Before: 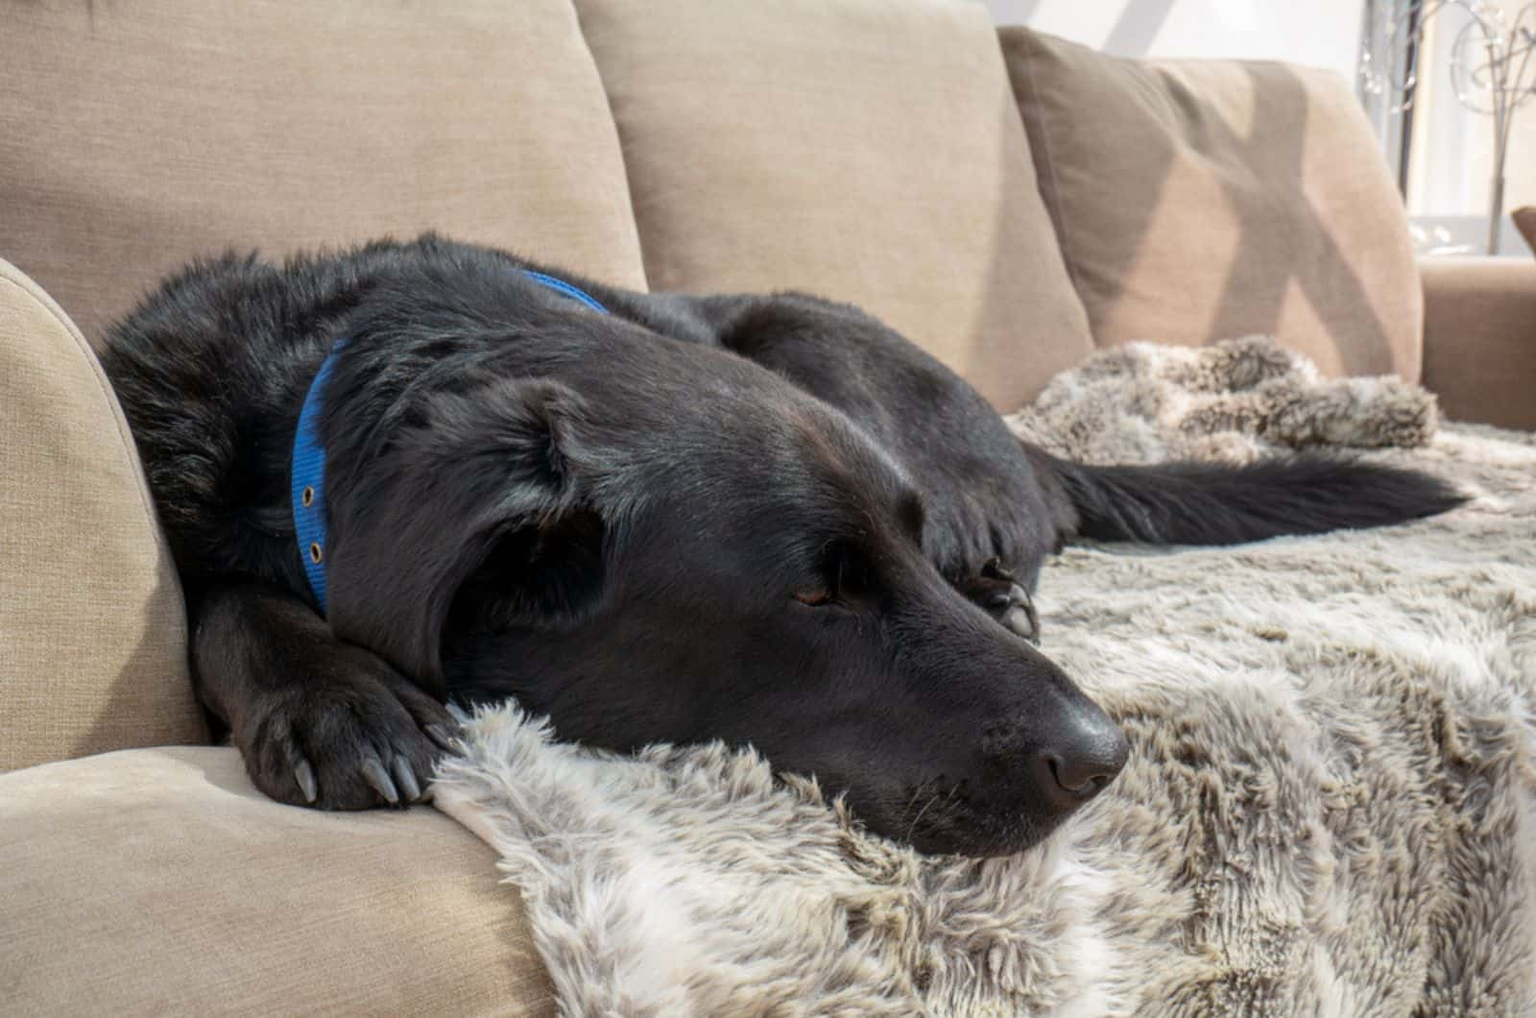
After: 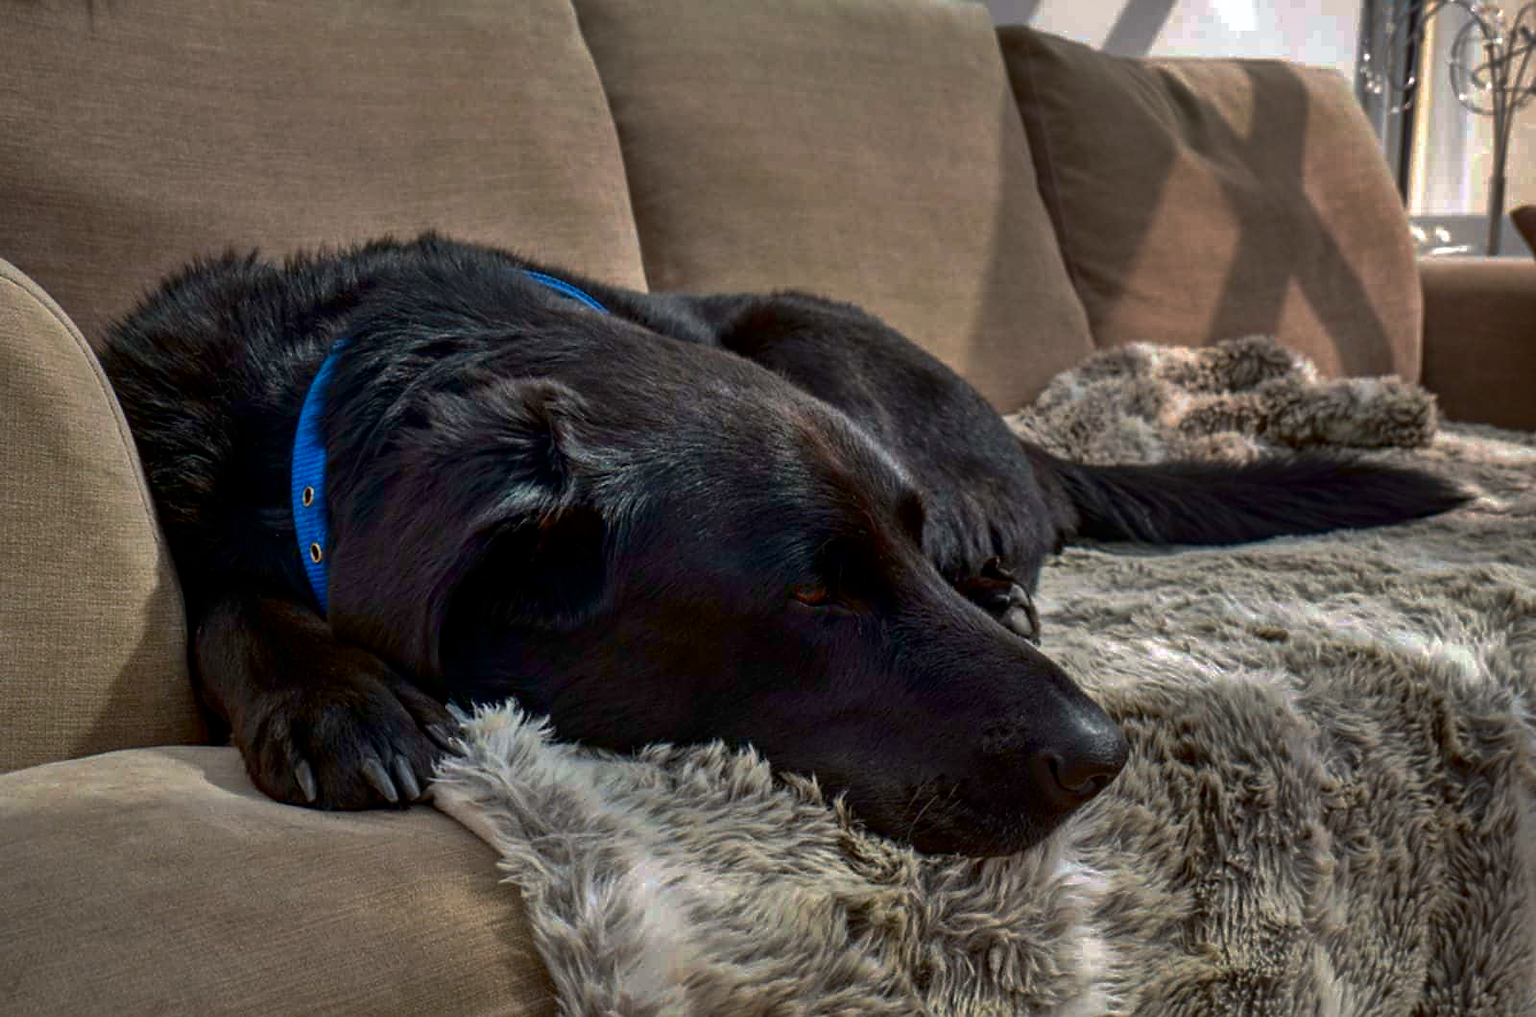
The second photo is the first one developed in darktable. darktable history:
sharpen: amount 0.215
contrast brightness saturation: contrast 0.101, brightness -0.274, saturation 0.135
shadows and highlights: shadows 59.43, soften with gaussian
haze removal: compatibility mode true, adaptive false
base curve: curves: ch0 [(0, 0) (0.841, 0.609) (1, 1)], preserve colors none
